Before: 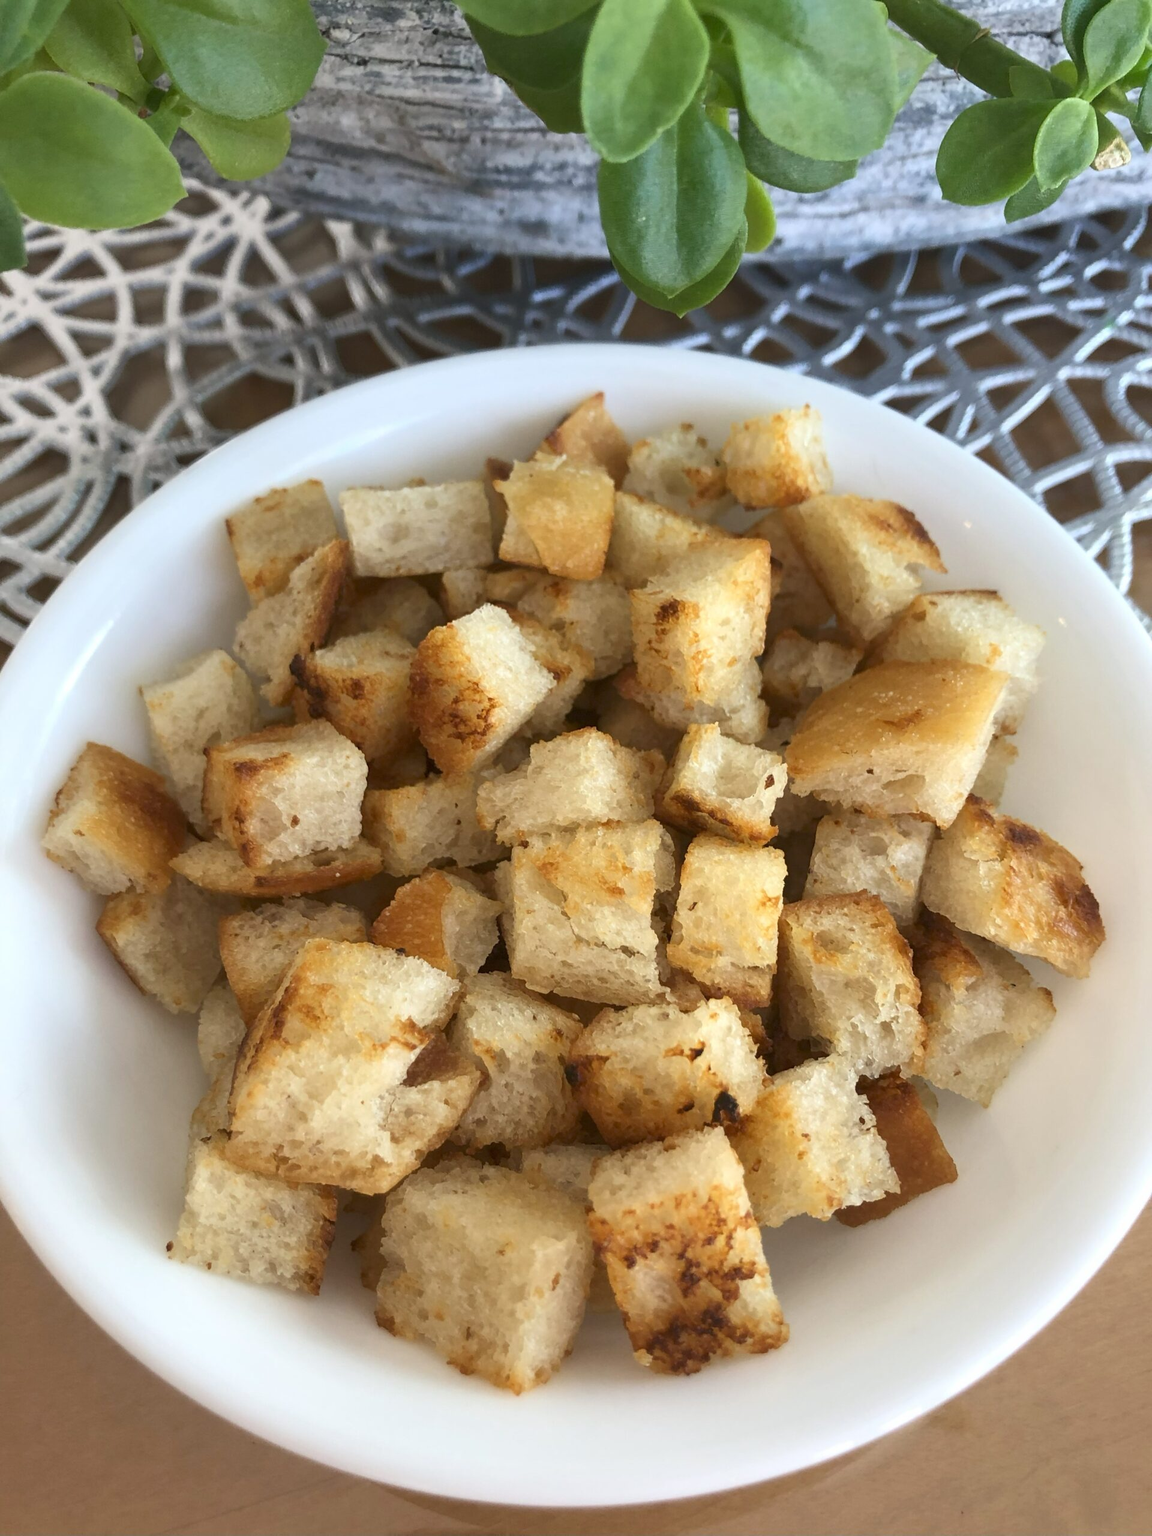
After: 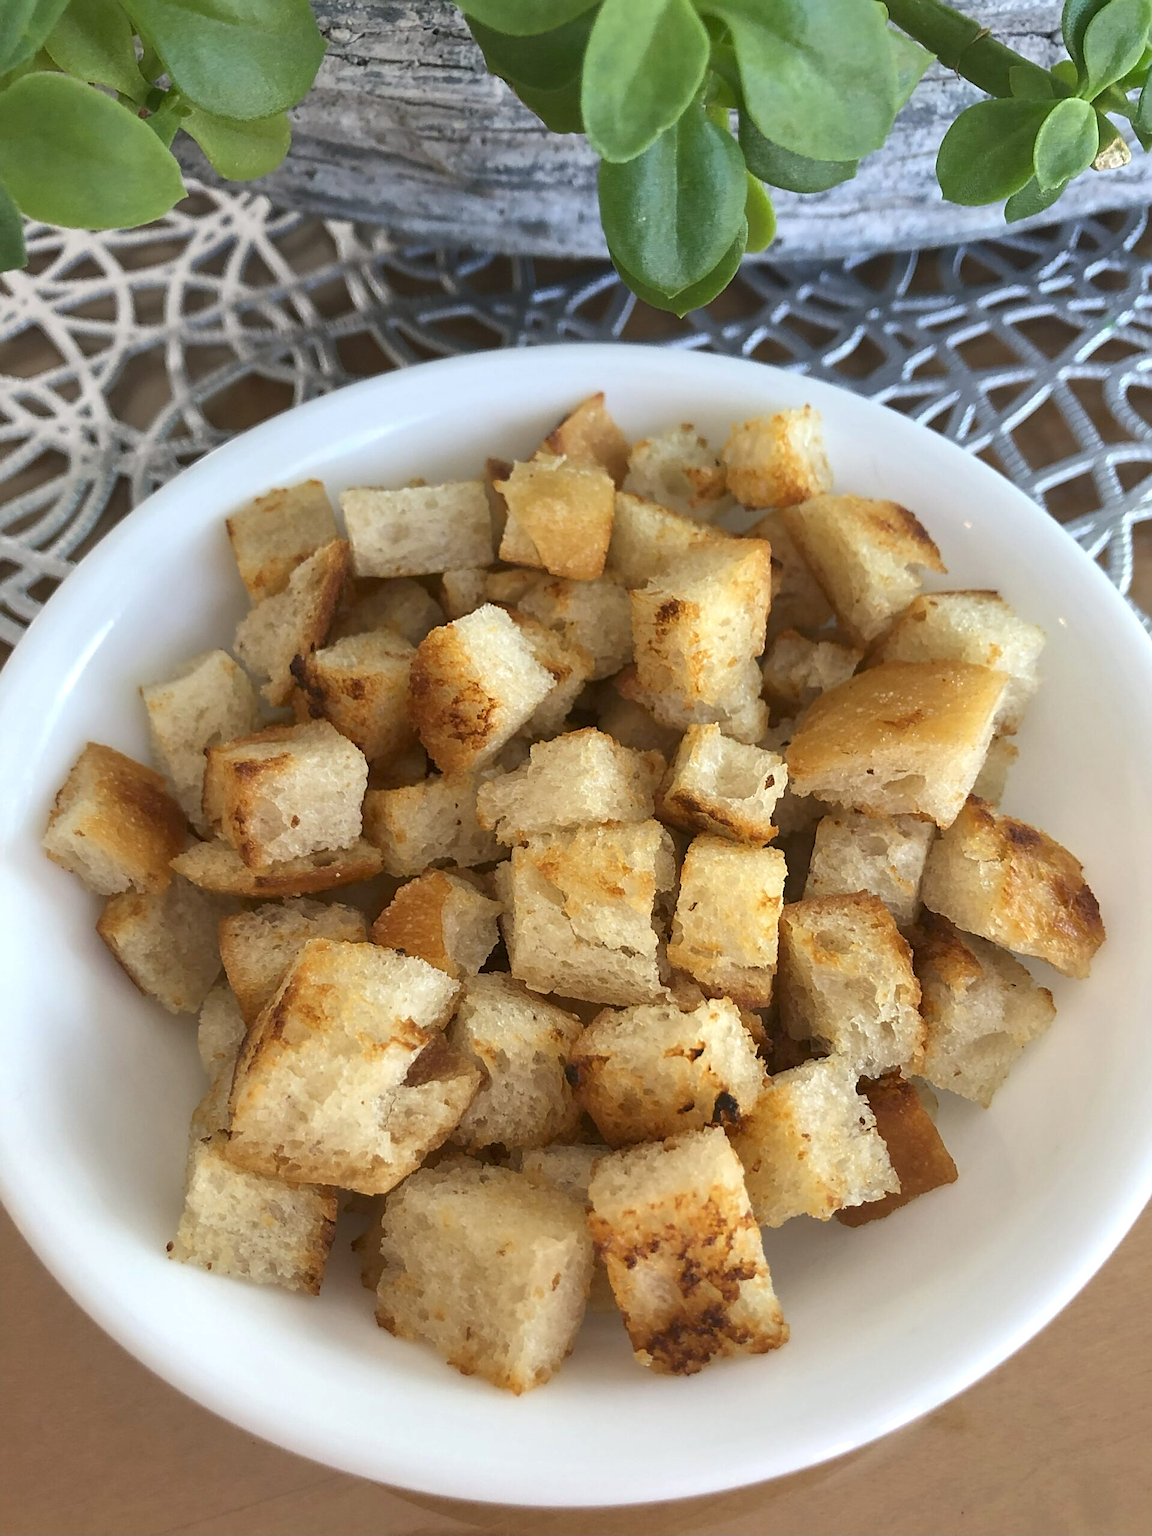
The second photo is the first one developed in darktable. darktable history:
sharpen: on, module defaults
shadows and highlights: shadows 10, white point adjustment 1, highlights -40
